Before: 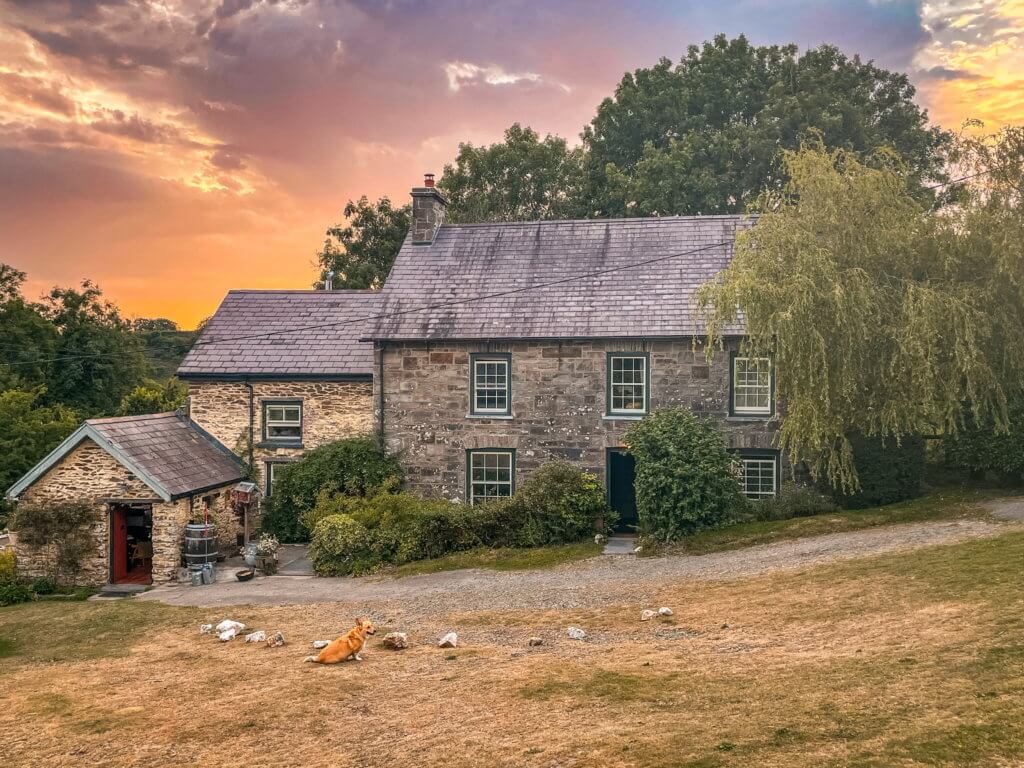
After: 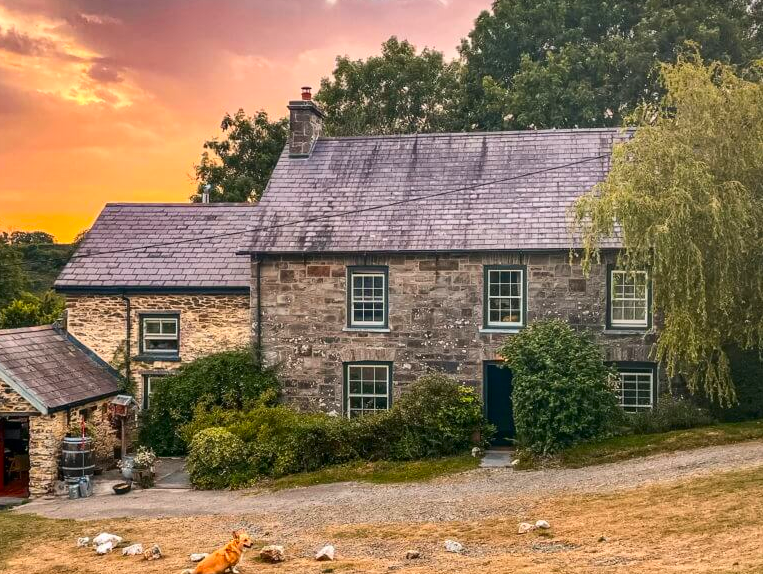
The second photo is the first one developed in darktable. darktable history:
crop and rotate: left 12.034%, top 11.4%, right 13.433%, bottom 13.766%
contrast brightness saturation: contrast 0.178, saturation 0.305
